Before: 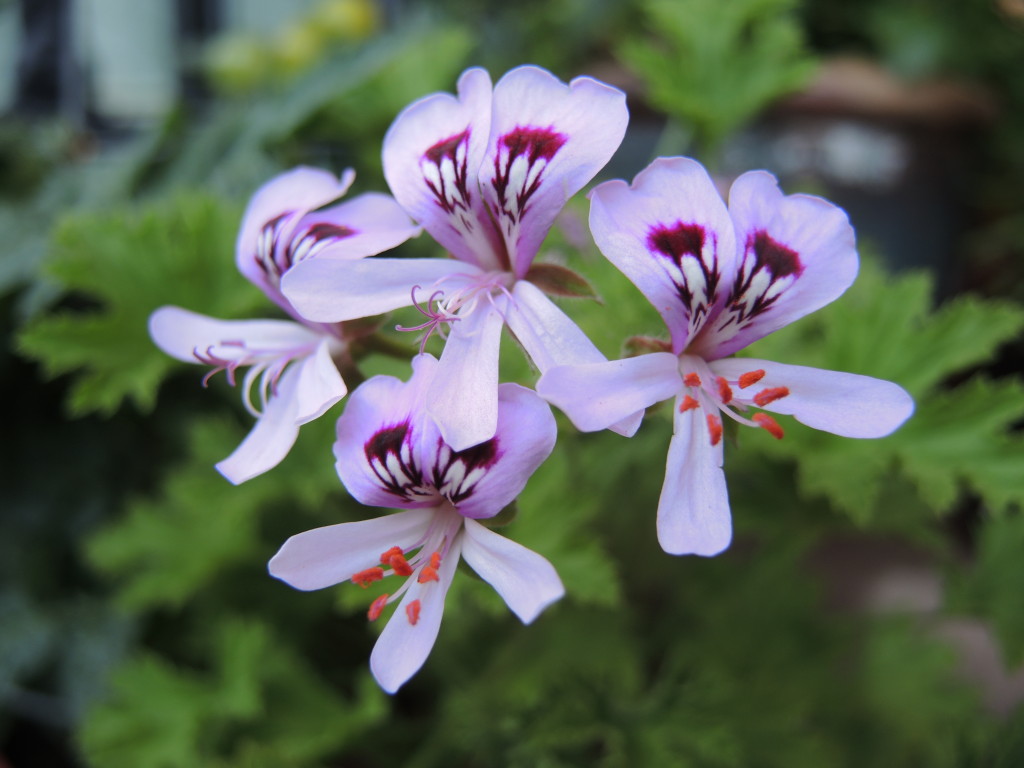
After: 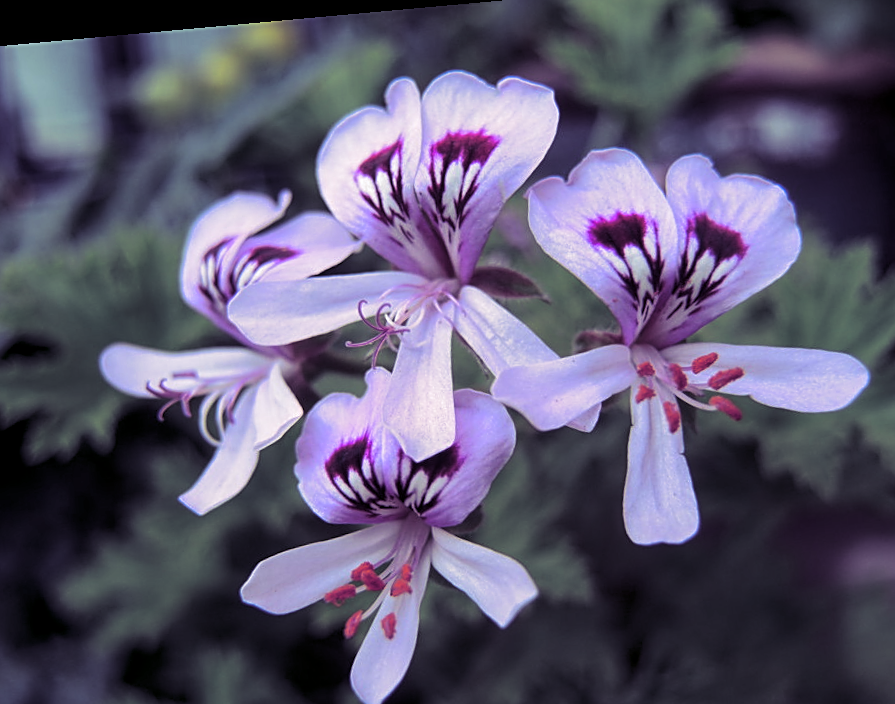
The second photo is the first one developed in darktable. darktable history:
rotate and perspective: rotation -5.2°, automatic cropping off
color balance: contrast 10%
crop and rotate: left 7.196%, top 4.574%, right 10.605%, bottom 13.178%
local contrast: highlights 99%, shadows 86%, detail 160%, midtone range 0.2
sharpen: on, module defaults
shadows and highlights: radius 121.13, shadows 21.4, white point adjustment -9.72, highlights -14.39, soften with gaussian
split-toning: shadows › hue 255.6°, shadows › saturation 0.66, highlights › hue 43.2°, highlights › saturation 0.68, balance -50.1
